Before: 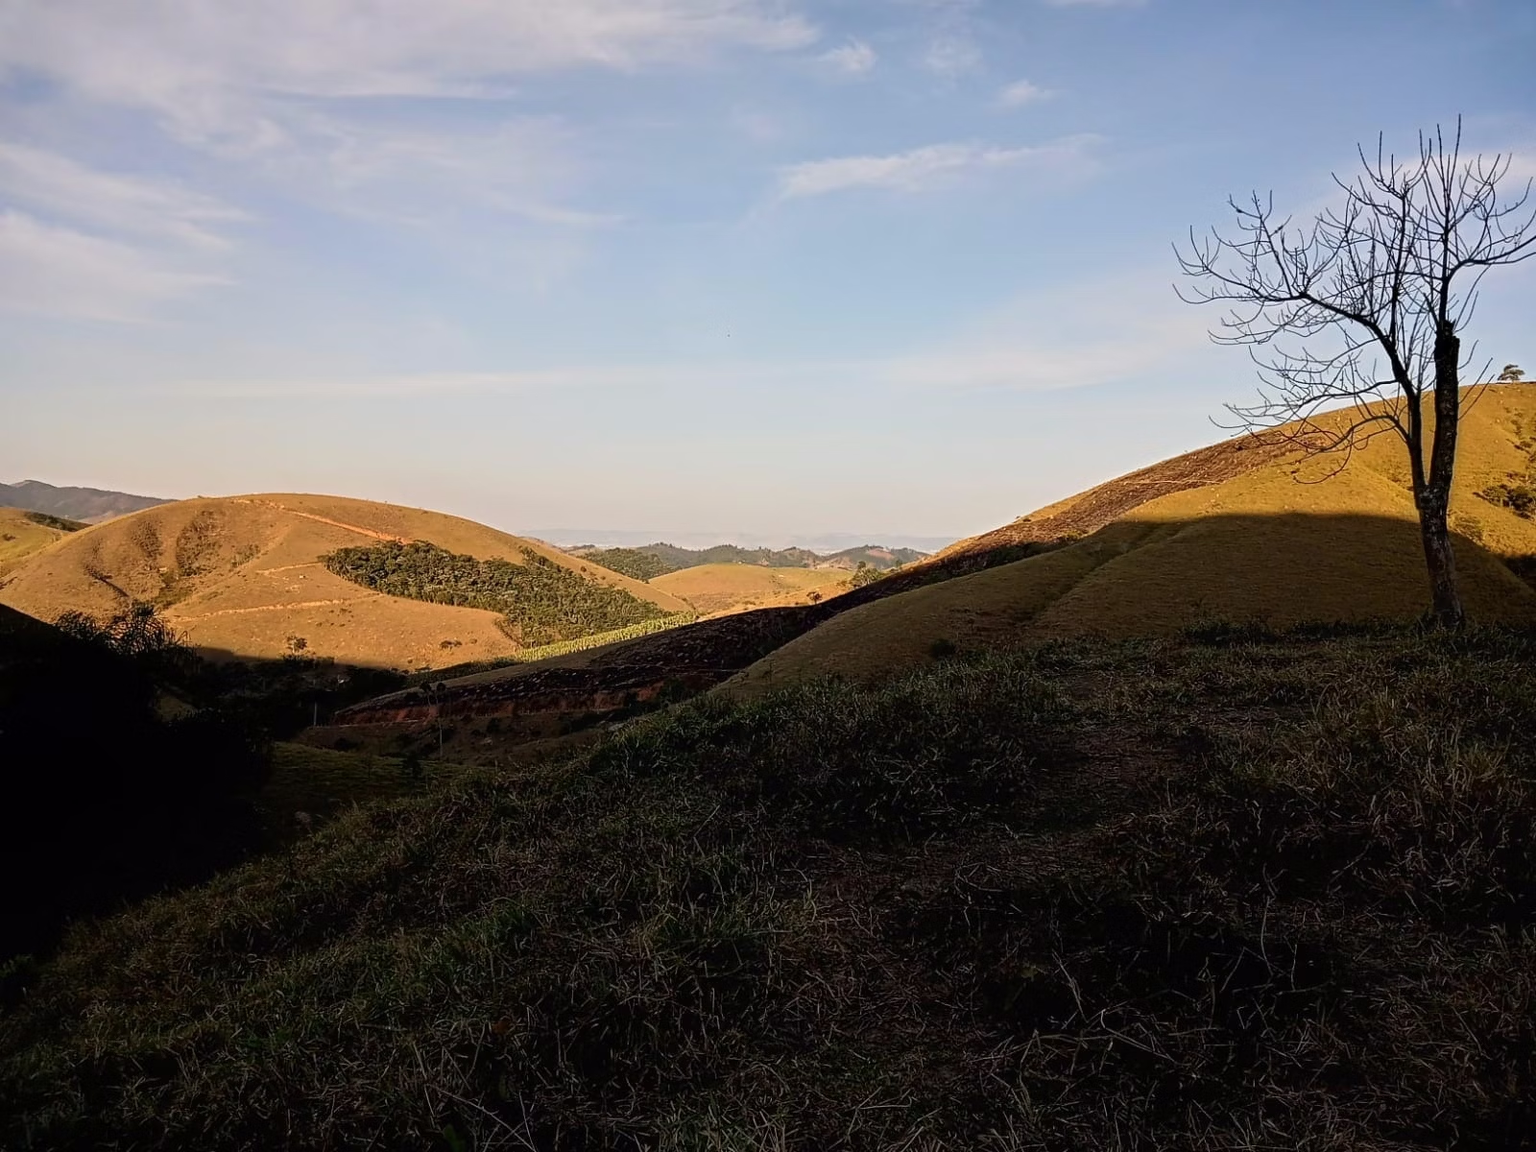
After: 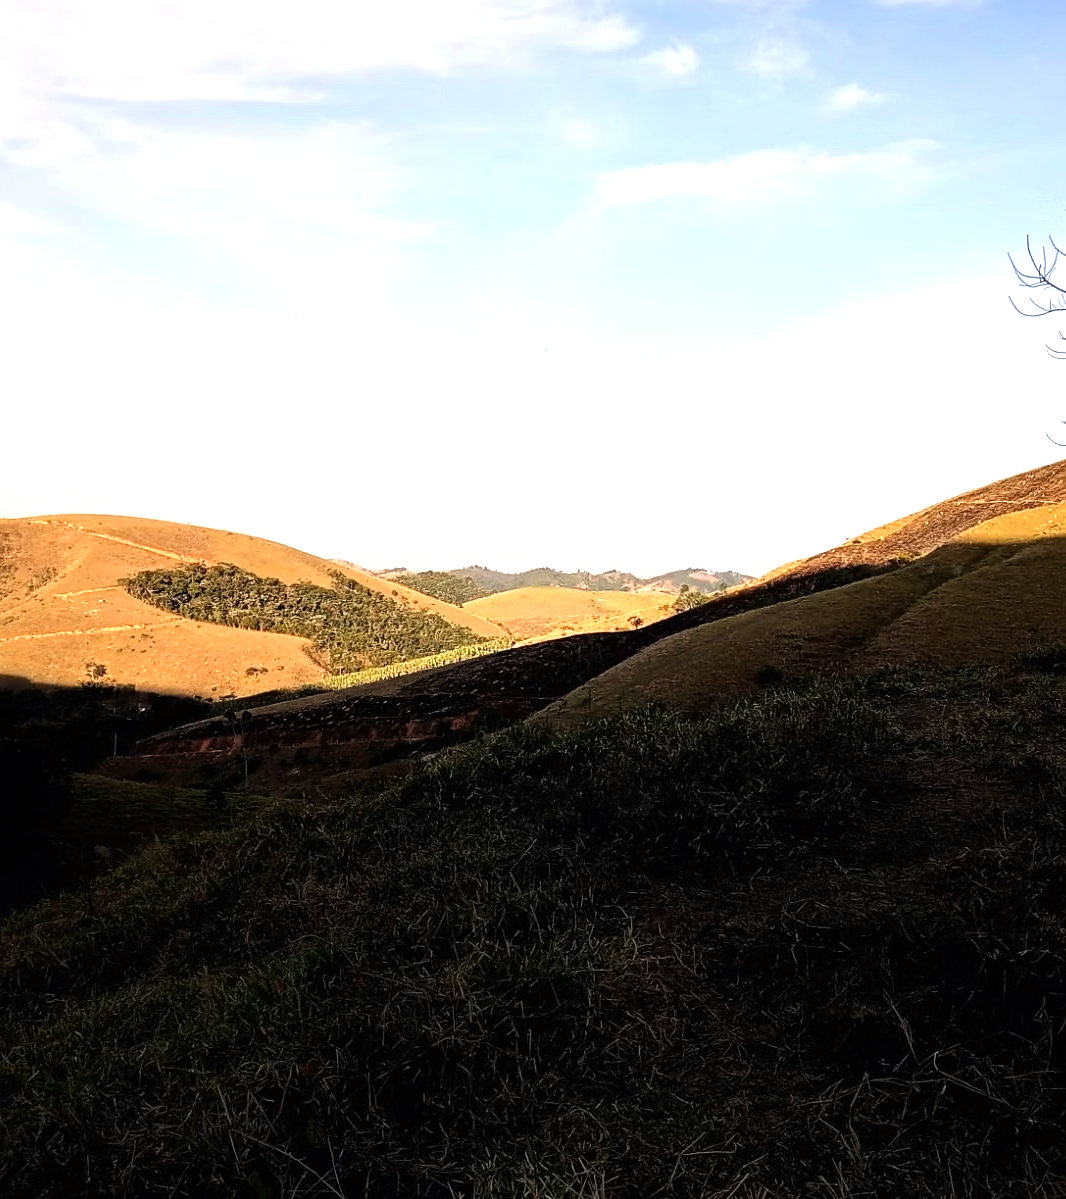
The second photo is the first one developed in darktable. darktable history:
crop and rotate: left 13.424%, right 19.947%
tone equalizer: -8 EV -1.06 EV, -7 EV -0.979 EV, -6 EV -0.858 EV, -5 EV -0.592 EV, -3 EV 0.6 EV, -2 EV 0.893 EV, -1 EV 0.994 EV, +0 EV 1.06 EV
